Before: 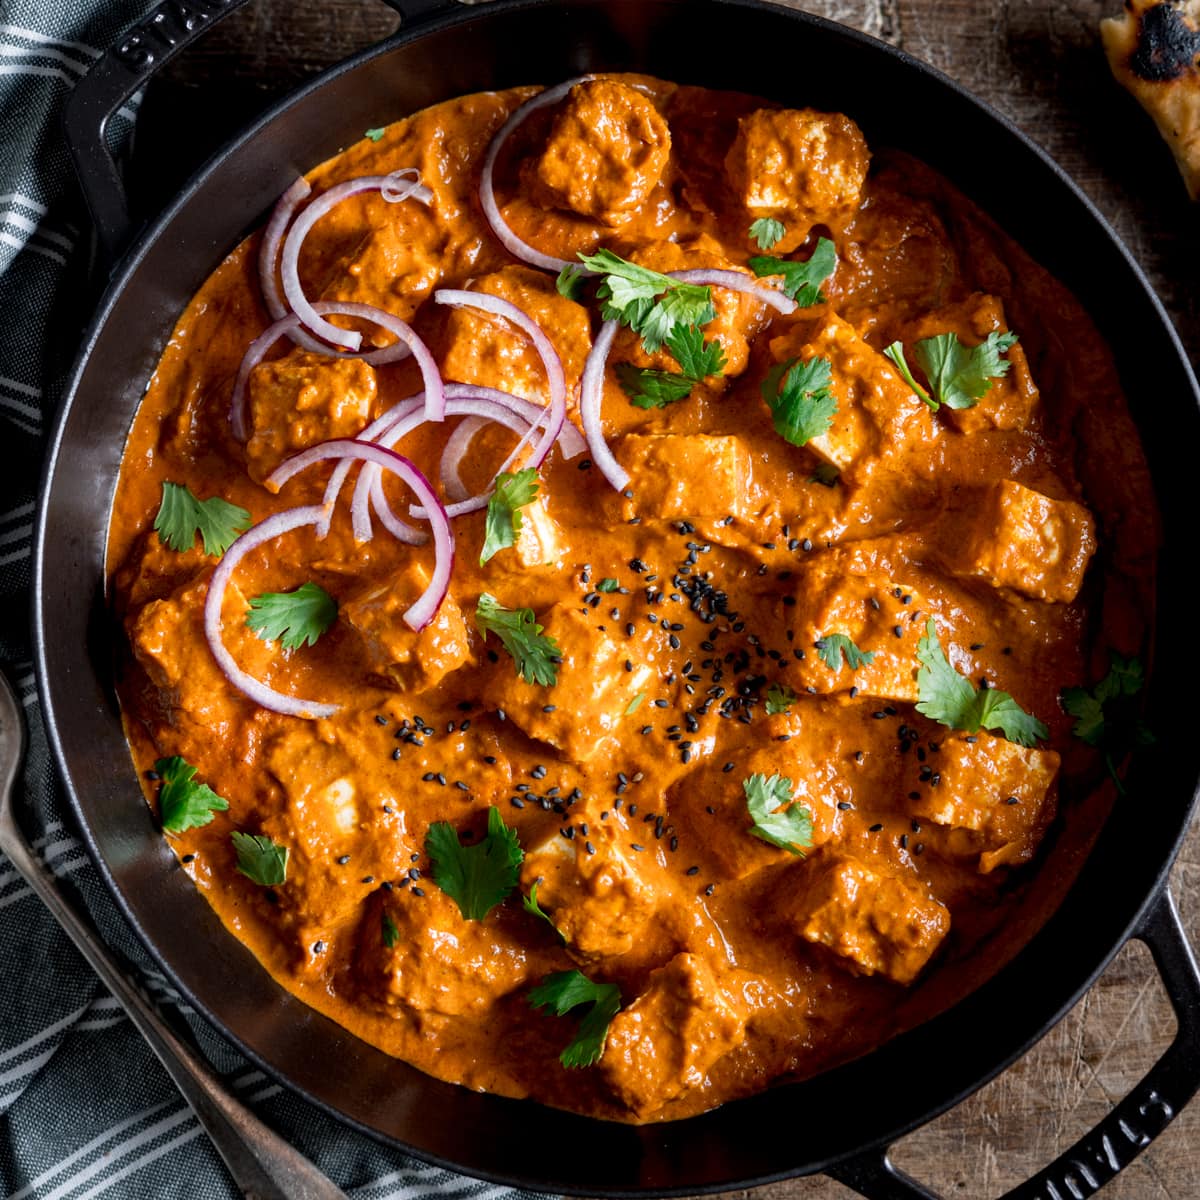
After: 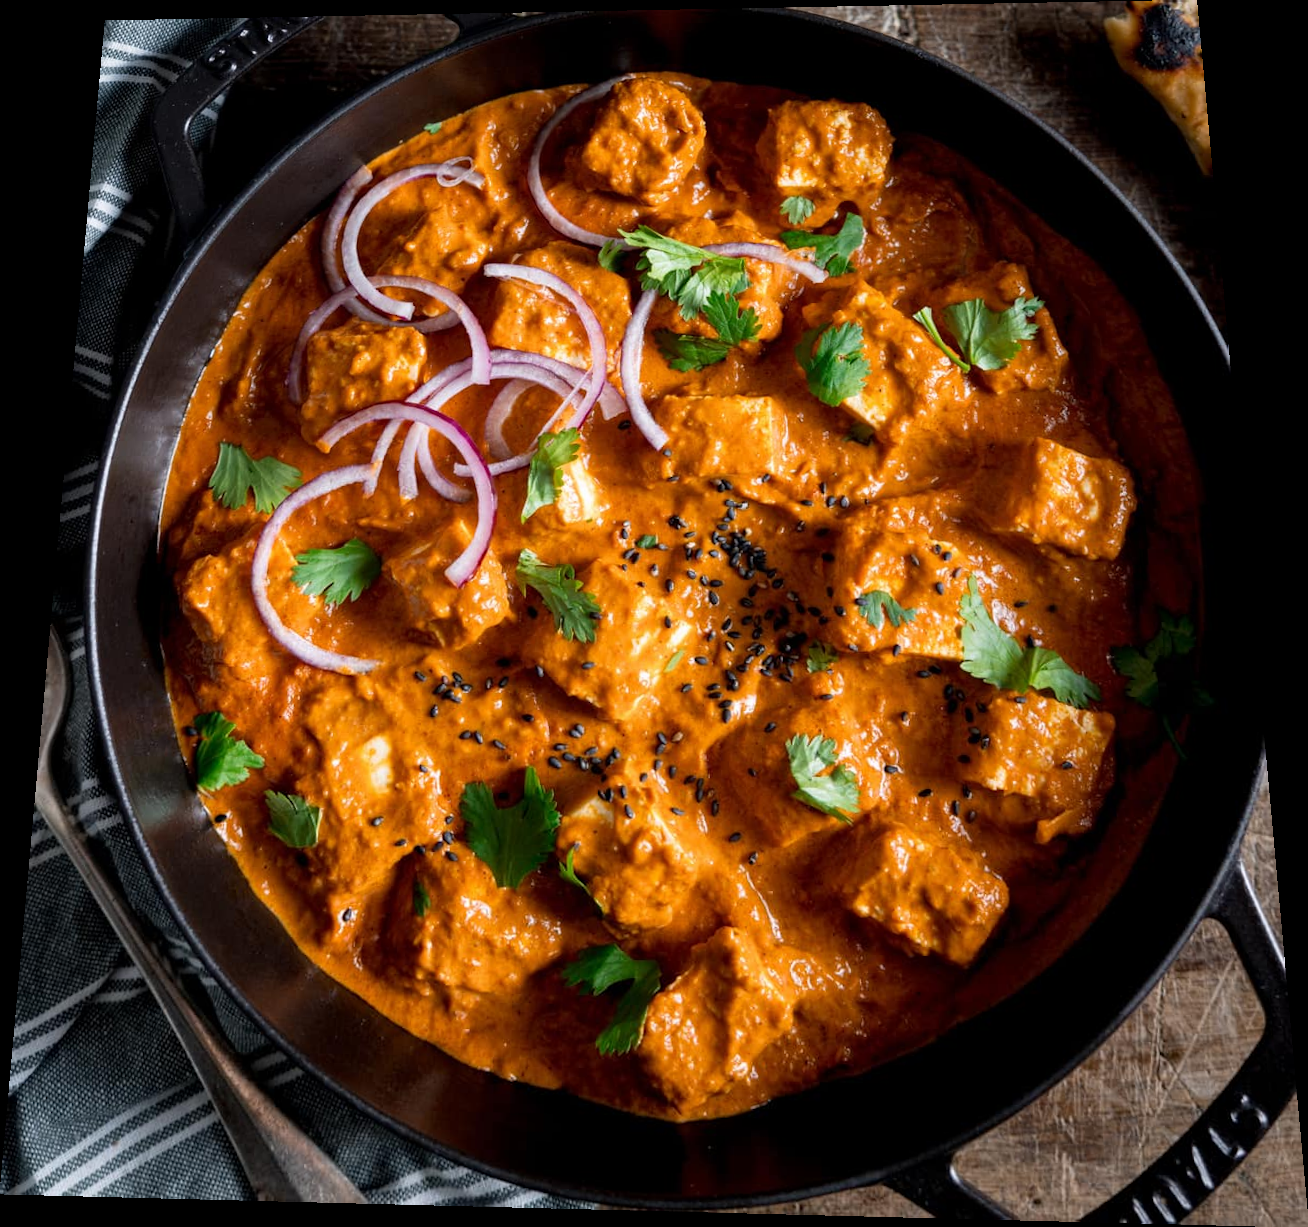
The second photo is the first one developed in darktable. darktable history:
exposure: exposure -0.01 EV, compensate highlight preservation false
rotate and perspective: rotation 0.128°, lens shift (vertical) -0.181, lens shift (horizontal) -0.044, shear 0.001, automatic cropping off
